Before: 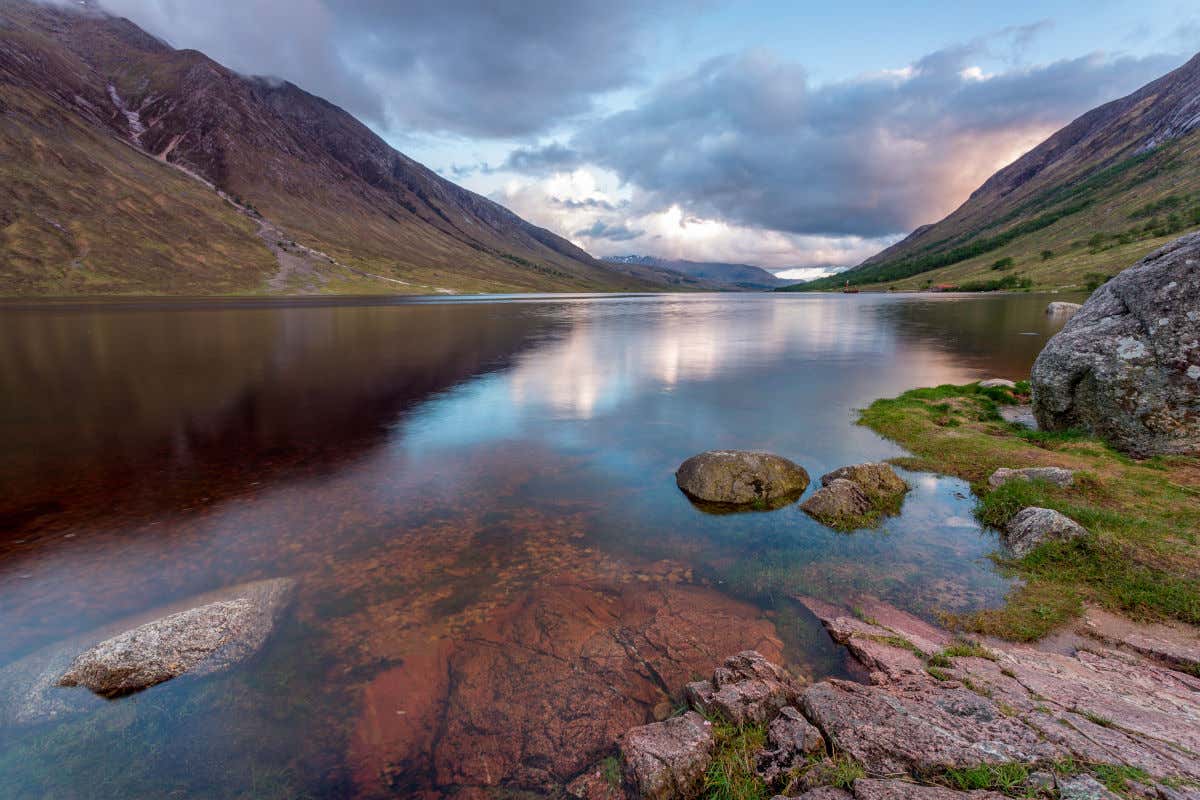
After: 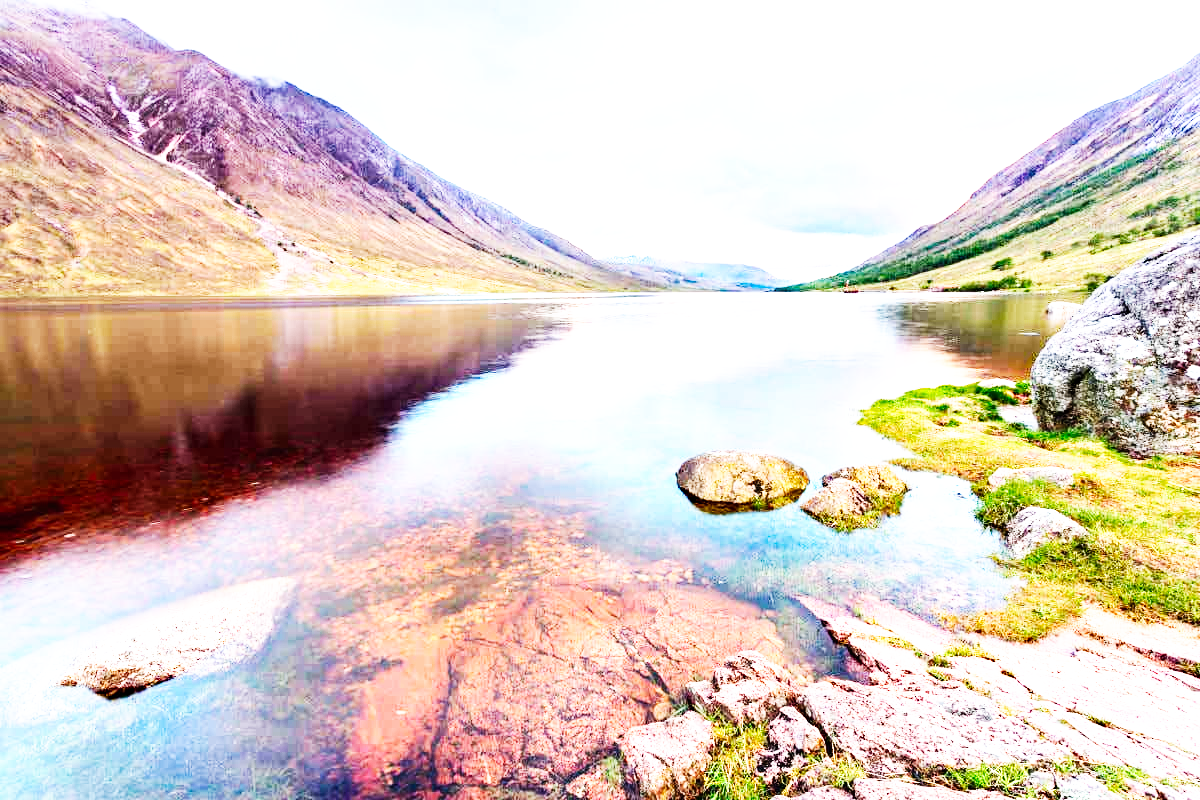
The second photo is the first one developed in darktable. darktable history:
tone equalizer: -8 EV -0.417 EV, -7 EV -0.389 EV, -6 EV -0.333 EV, -5 EV -0.222 EV, -3 EV 0.222 EV, -2 EV 0.333 EV, -1 EV 0.389 EV, +0 EV 0.417 EV, edges refinement/feathering 500, mask exposure compensation -1.57 EV, preserve details no
exposure: black level correction 0, exposure 1.7 EV, compensate exposure bias true, compensate highlight preservation false
base curve: curves: ch0 [(0, 0) (0.007, 0.004) (0.027, 0.03) (0.046, 0.07) (0.207, 0.54) (0.442, 0.872) (0.673, 0.972) (1, 1)], preserve colors none
haze removal: compatibility mode true, adaptive false
